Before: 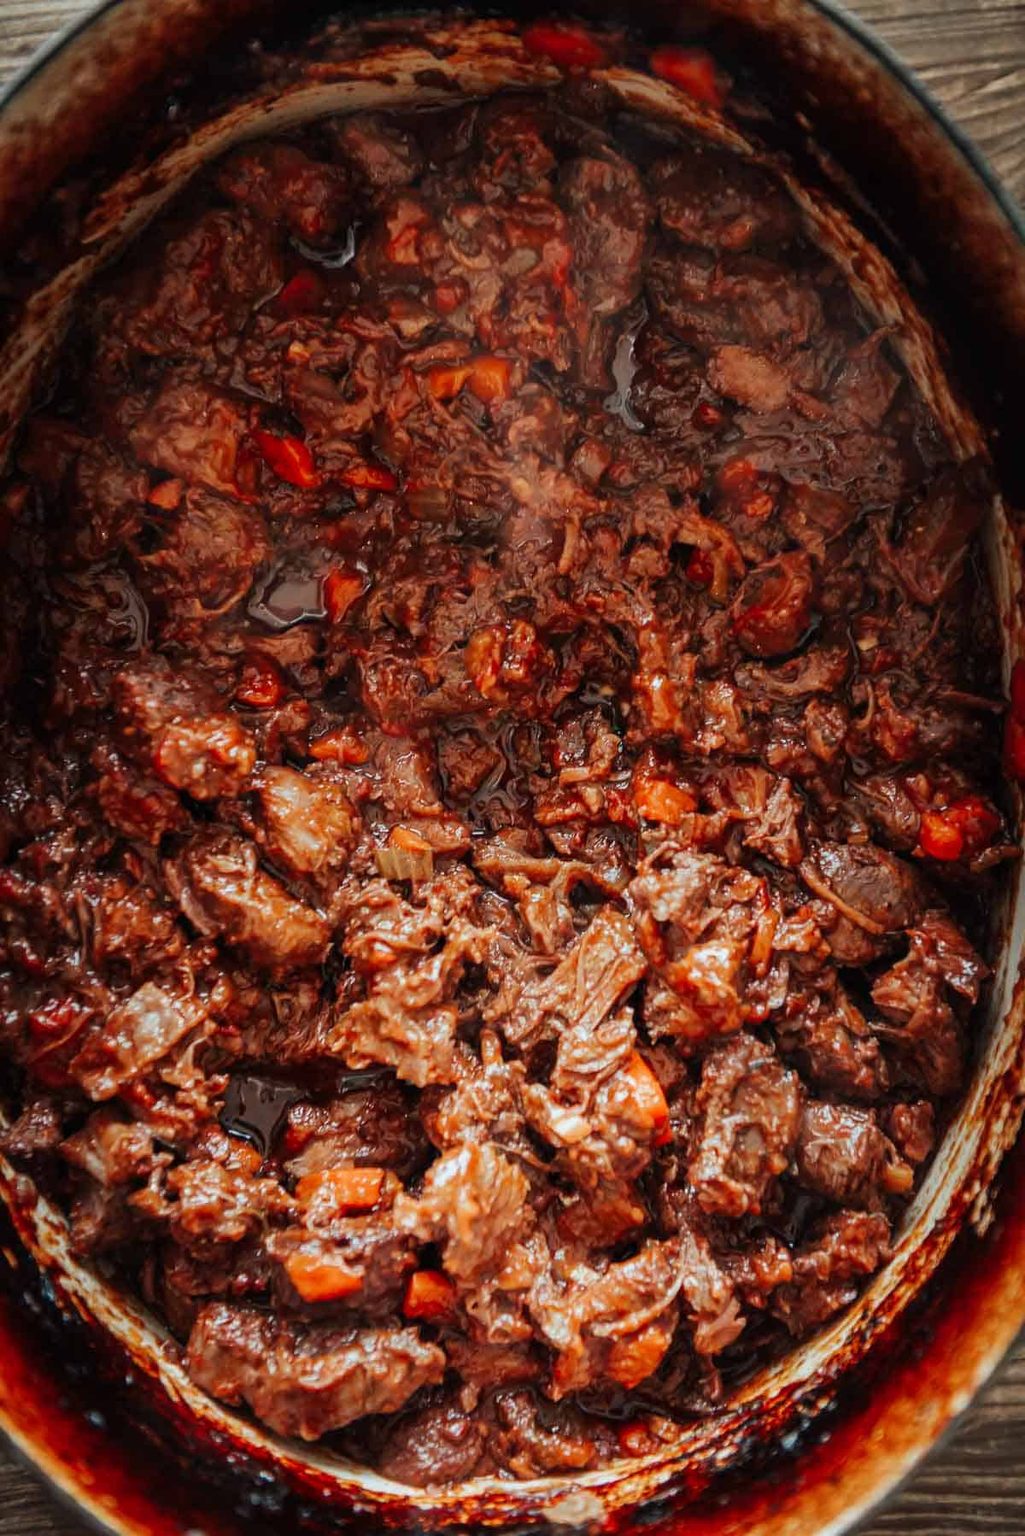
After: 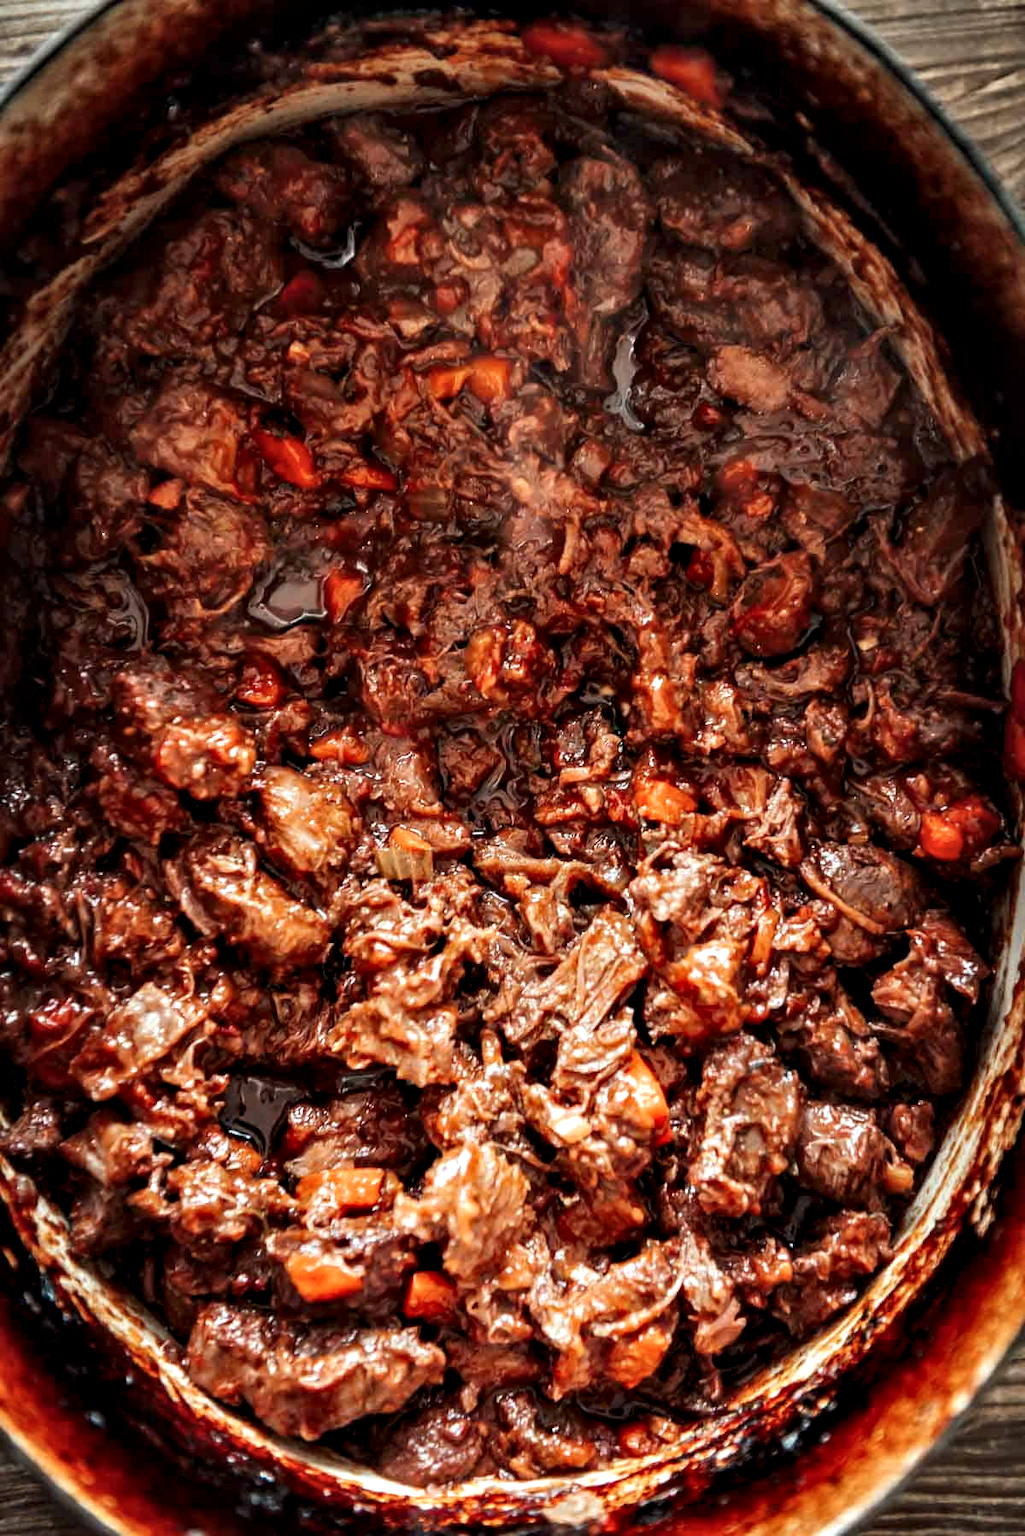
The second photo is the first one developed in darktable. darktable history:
exposure: exposure 0.176 EV, compensate exposure bias true, compensate highlight preservation false
contrast equalizer: octaves 7, y [[0.545, 0.572, 0.59, 0.59, 0.571, 0.545], [0.5 ×6], [0.5 ×6], [0 ×6], [0 ×6]]
